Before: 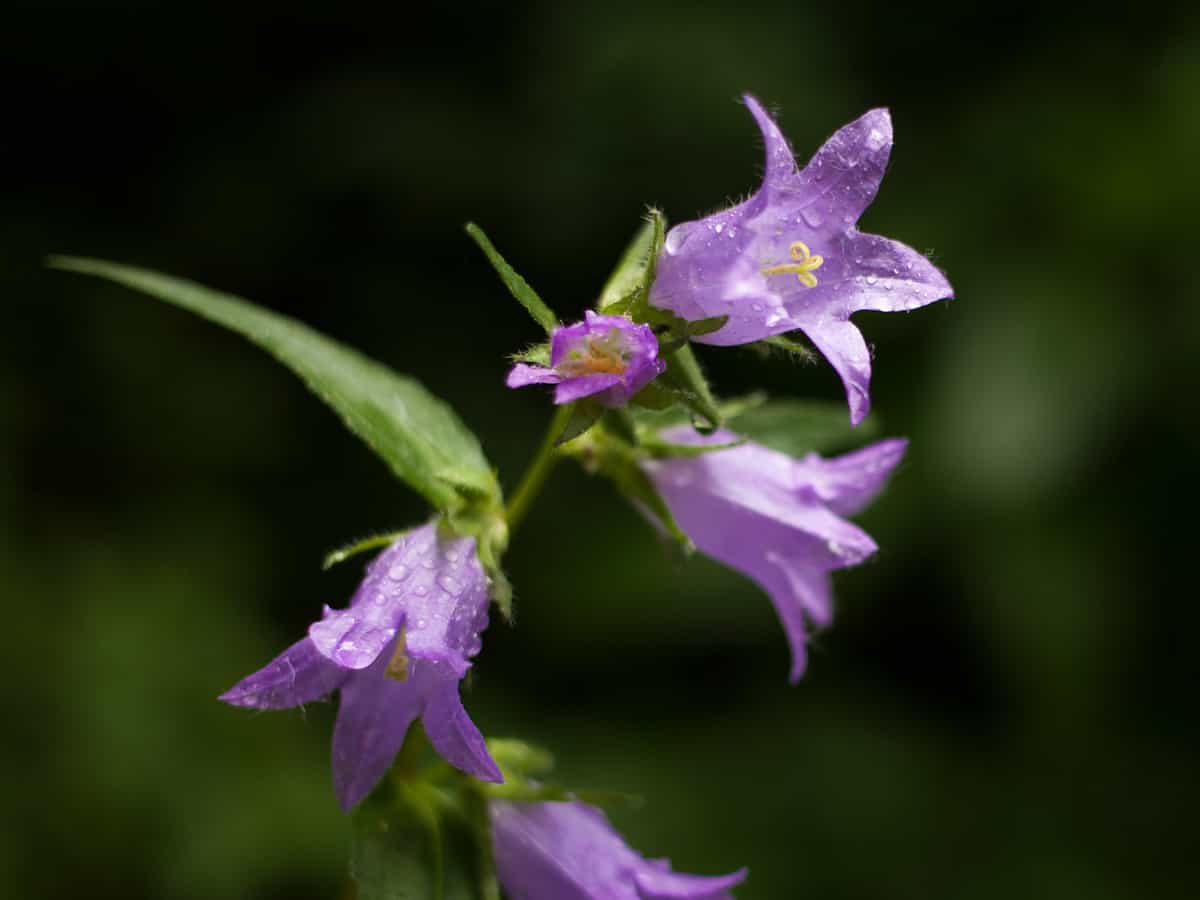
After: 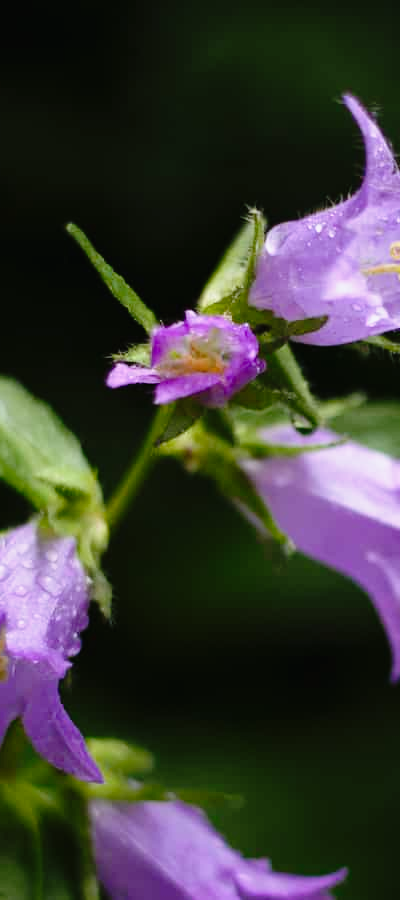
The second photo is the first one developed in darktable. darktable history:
crop: left 33.379%, right 33.233%
tone curve: curves: ch0 [(0, 0.013) (0.129, 0.1) (0.327, 0.382) (0.489, 0.573) (0.66, 0.748) (0.858, 0.926) (1, 0.977)]; ch1 [(0, 0) (0.353, 0.344) (0.45, 0.46) (0.498, 0.495) (0.521, 0.506) (0.563, 0.559) (0.592, 0.585) (0.657, 0.655) (1, 1)]; ch2 [(0, 0) (0.333, 0.346) (0.375, 0.375) (0.427, 0.44) (0.5, 0.501) (0.505, 0.499) (0.528, 0.533) (0.579, 0.61) (0.612, 0.644) (0.66, 0.715) (1, 1)], preserve colors none
color calibration: illuminant as shot in camera, x 0.358, y 0.373, temperature 4628.91 K
exposure: black level correction 0.001, exposure -0.122 EV, compensate exposure bias true, compensate highlight preservation false
